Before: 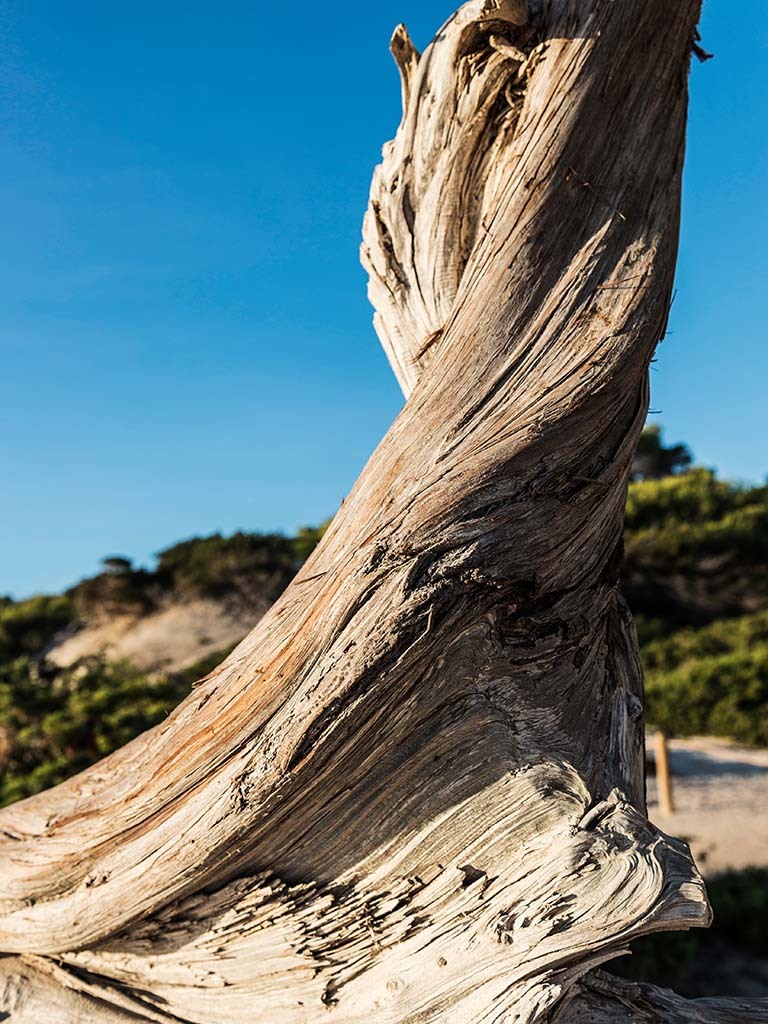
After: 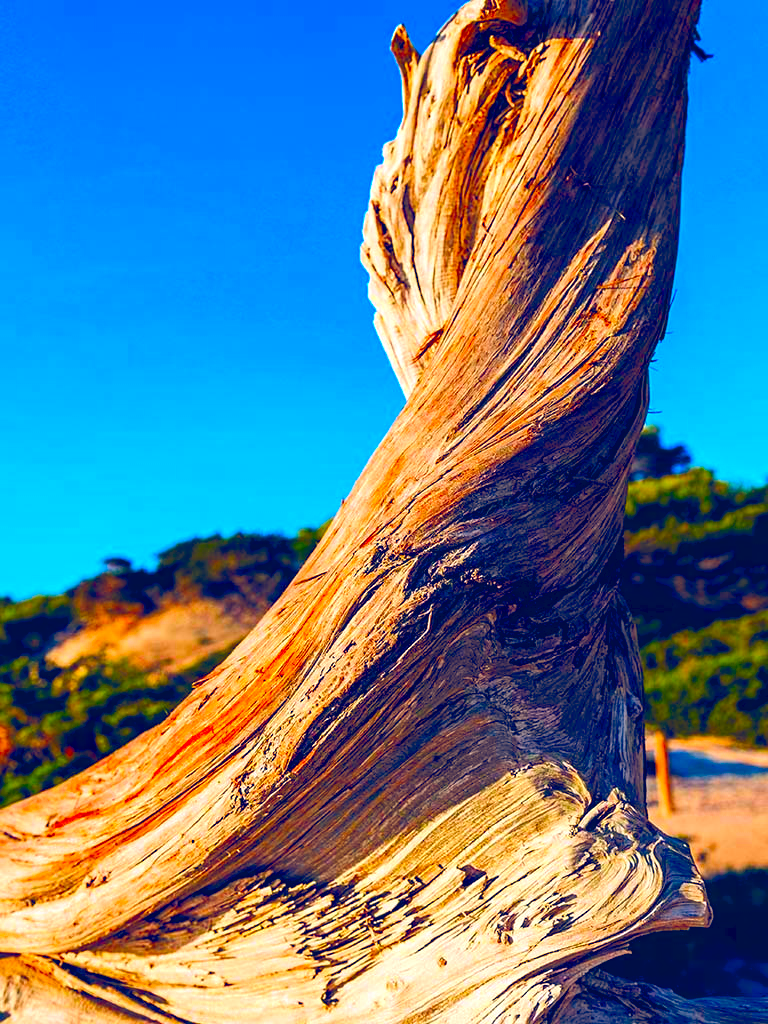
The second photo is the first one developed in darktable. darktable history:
color balance rgb: global offset › chroma 0.25%, global offset › hue 256.97°, linear chroma grading › shadows 19.252%, linear chroma grading › highlights 2.76%, linear chroma grading › mid-tones 9.977%, perceptual saturation grading › global saturation 19.759%, perceptual brilliance grading › global brilliance 9.218%, perceptual brilliance grading › shadows 14.758%, saturation formula JzAzBz (2021)
color correction: highlights a* 1.61, highlights b* -1.8, saturation 2.52
sharpen: radius 2.89, amount 0.867, threshold 47.226
